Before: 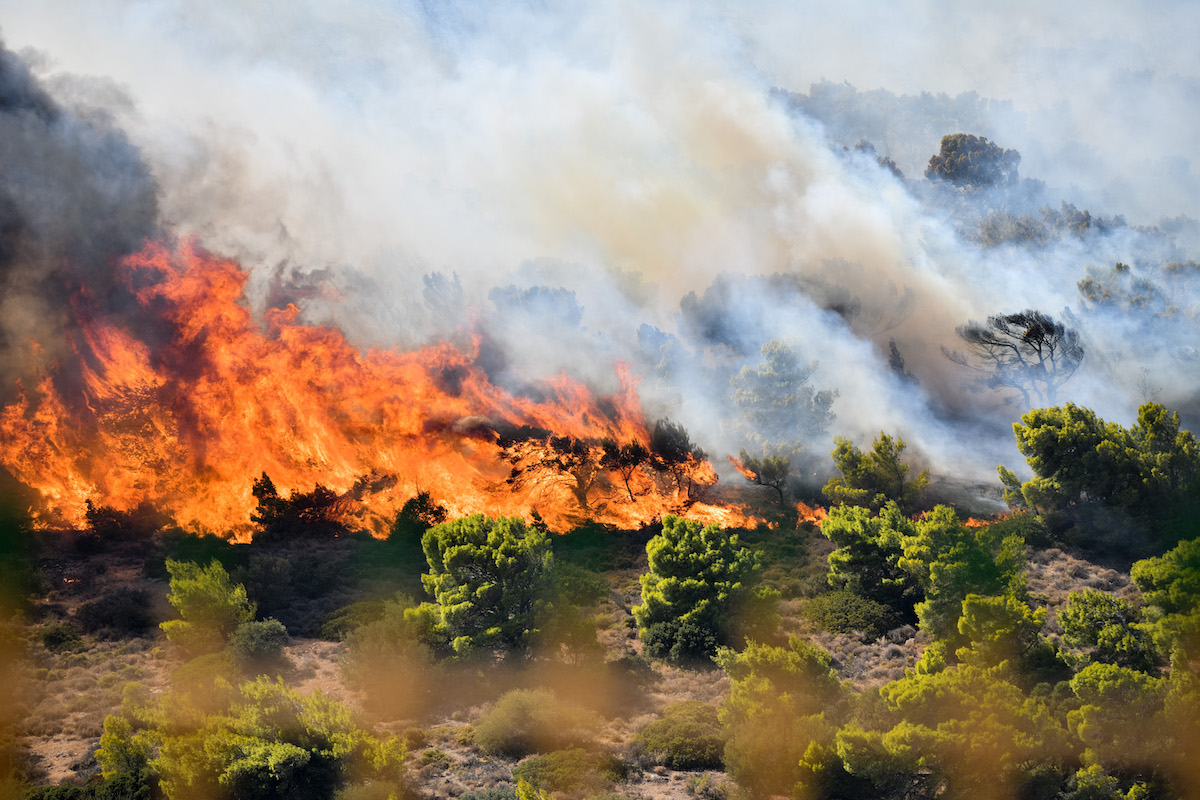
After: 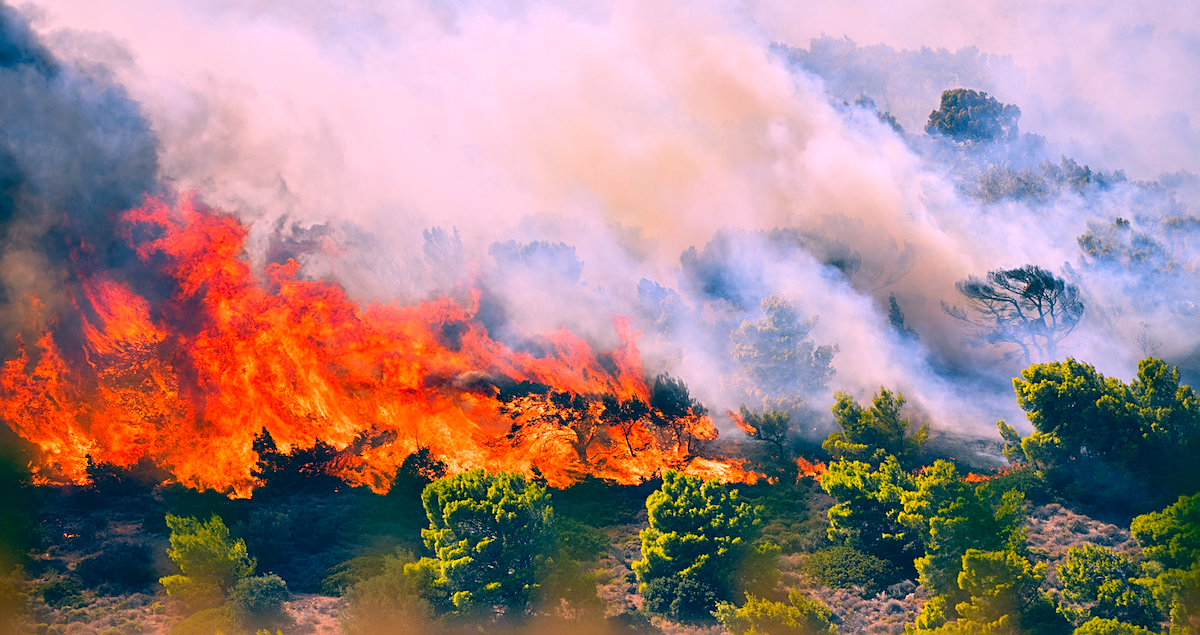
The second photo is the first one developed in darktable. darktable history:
sharpen: amount 0.495
color correction: highlights a* 16.37, highlights b* 0.241, shadows a* -14.96, shadows b* -13.88, saturation 1.49
crop and rotate: top 5.653%, bottom 14.866%
haze removal: strength -0.106, compatibility mode true, adaptive false
